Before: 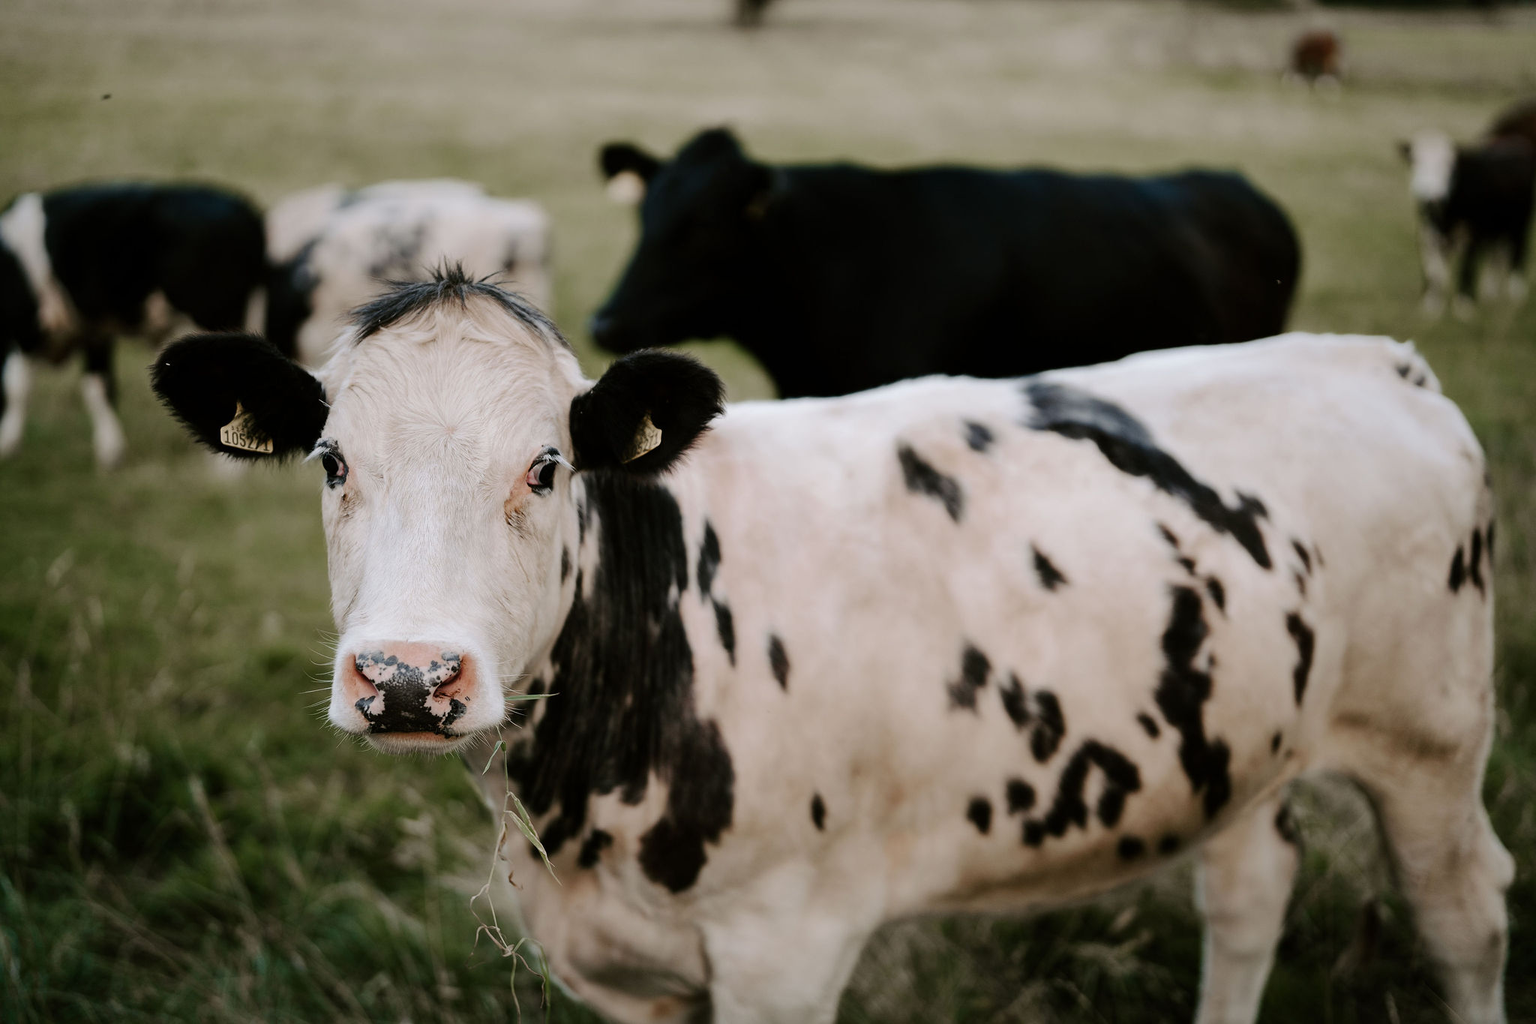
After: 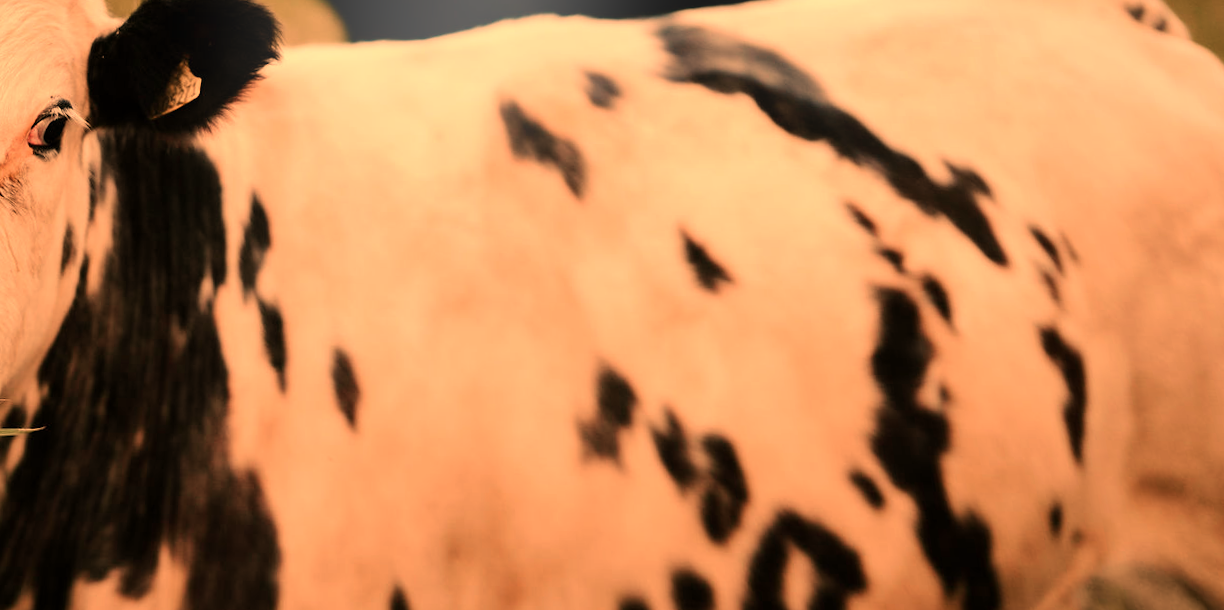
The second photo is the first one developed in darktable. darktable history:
crop and rotate: left 27.938%, top 27.046%, bottom 27.046%
color balance: on, module defaults
rotate and perspective: rotation 0.72°, lens shift (vertical) -0.352, lens shift (horizontal) -0.051, crop left 0.152, crop right 0.859, crop top 0.019, crop bottom 0.964
white balance: red 1.467, blue 0.684
bloom: size 13.65%, threshold 98.39%, strength 4.82%
